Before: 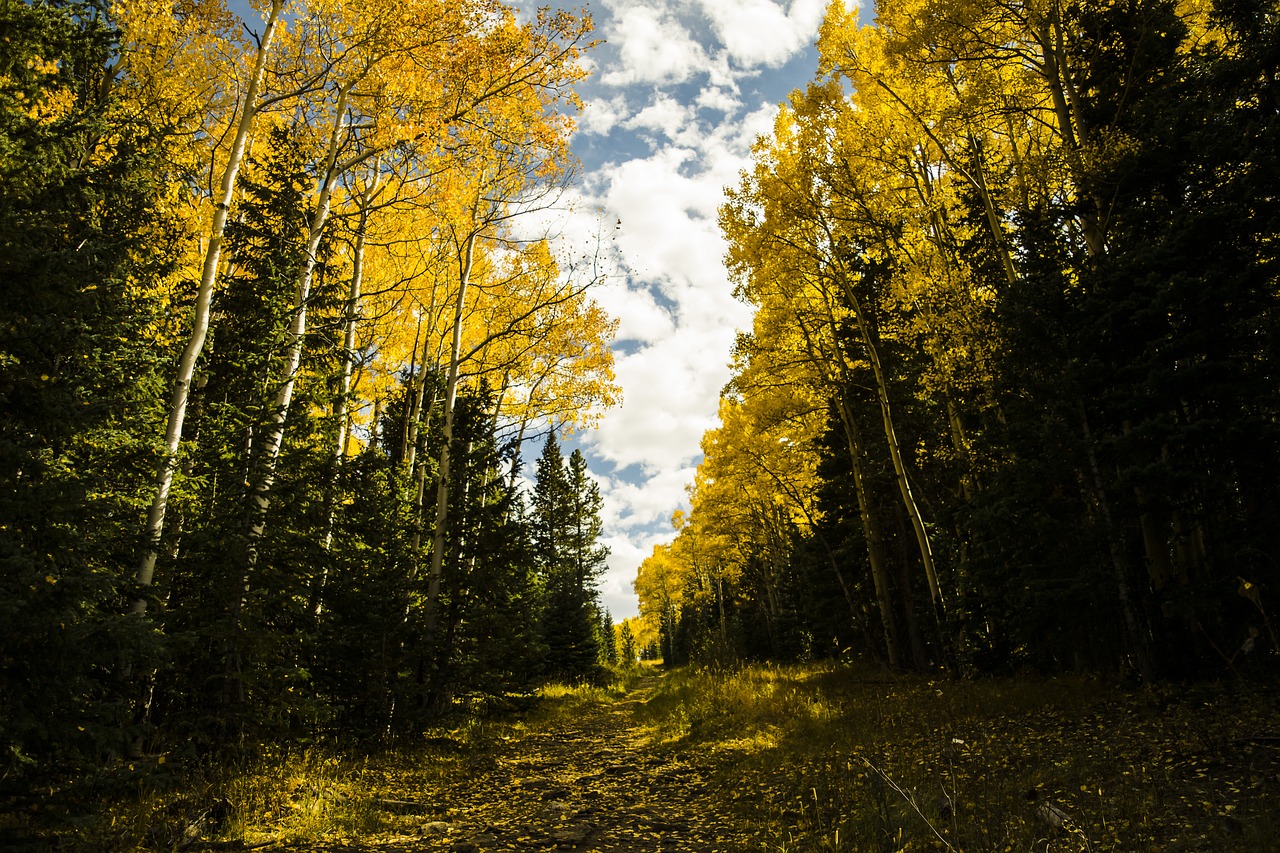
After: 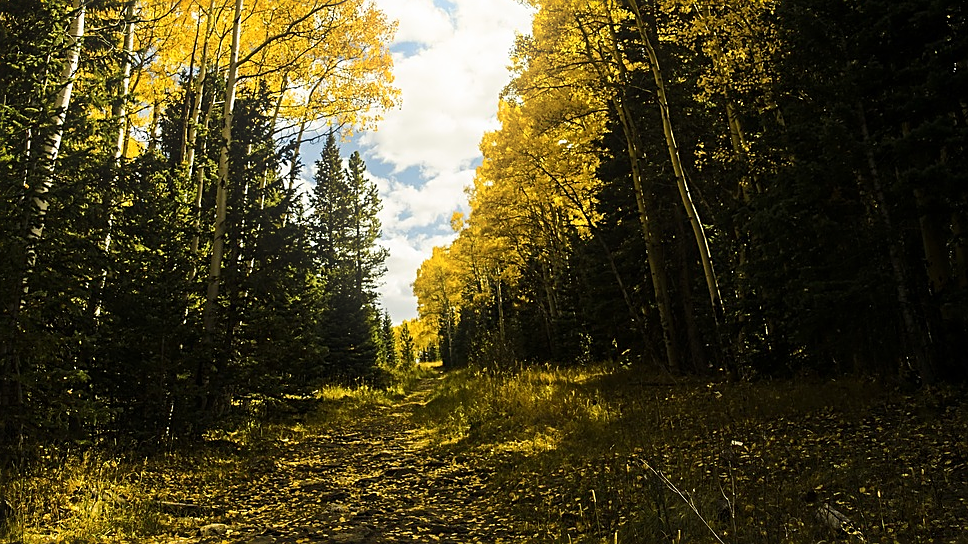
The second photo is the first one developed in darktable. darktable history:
bloom: size 9%, threshold 100%, strength 7%
sharpen: on, module defaults
crop and rotate: left 17.299%, top 35.115%, right 7.015%, bottom 1.024%
